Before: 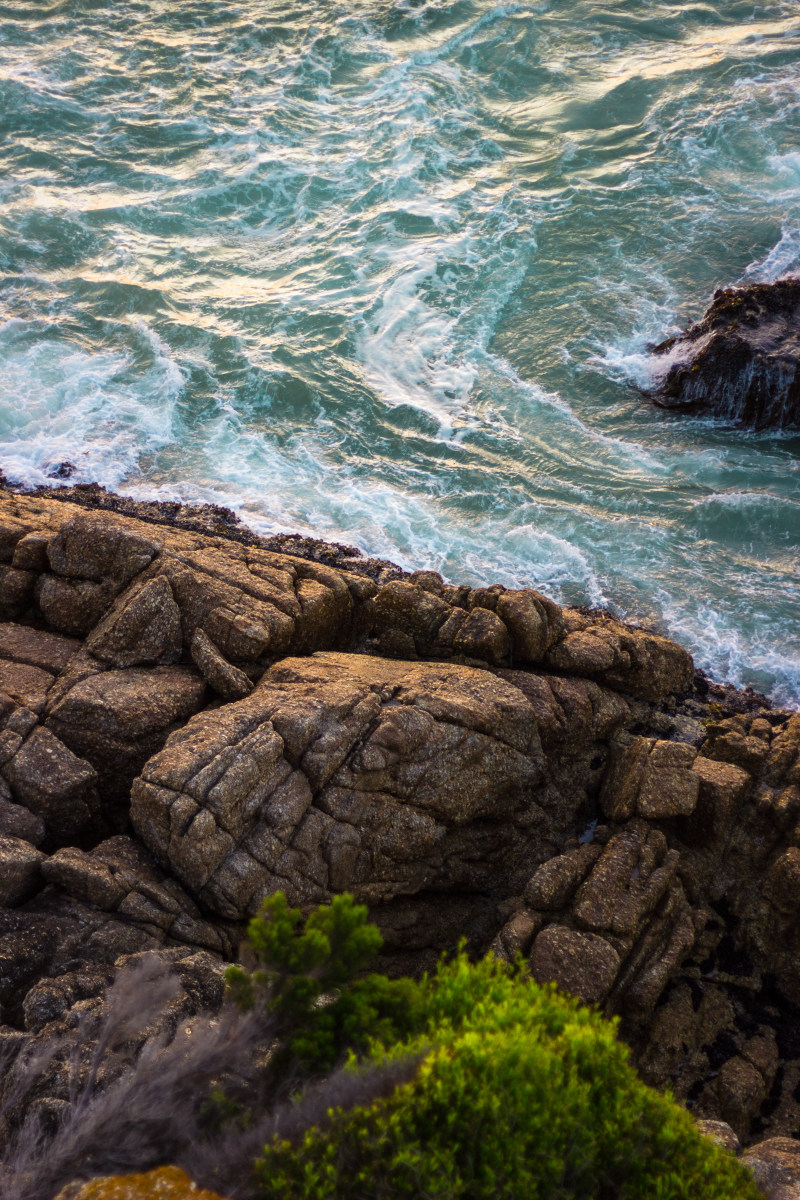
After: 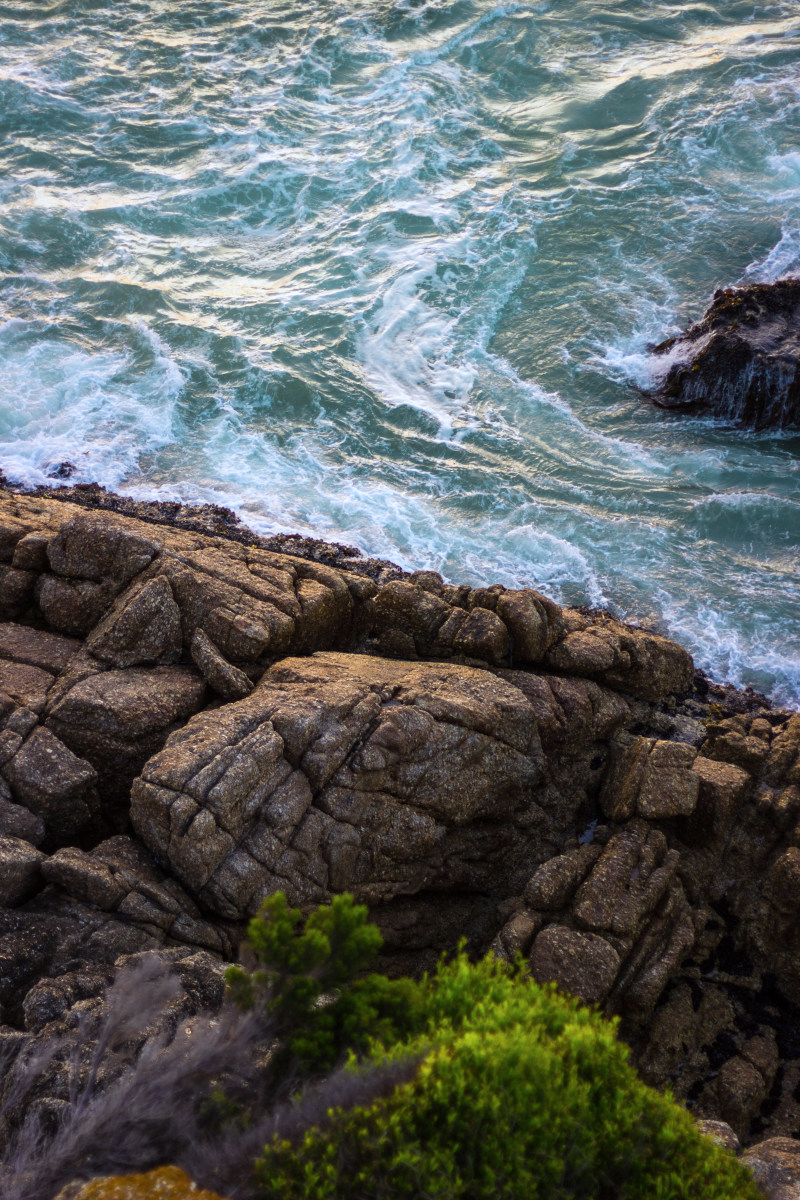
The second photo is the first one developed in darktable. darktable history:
contrast brightness saturation: saturation -0.05
white balance: red 0.954, blue 1.079
